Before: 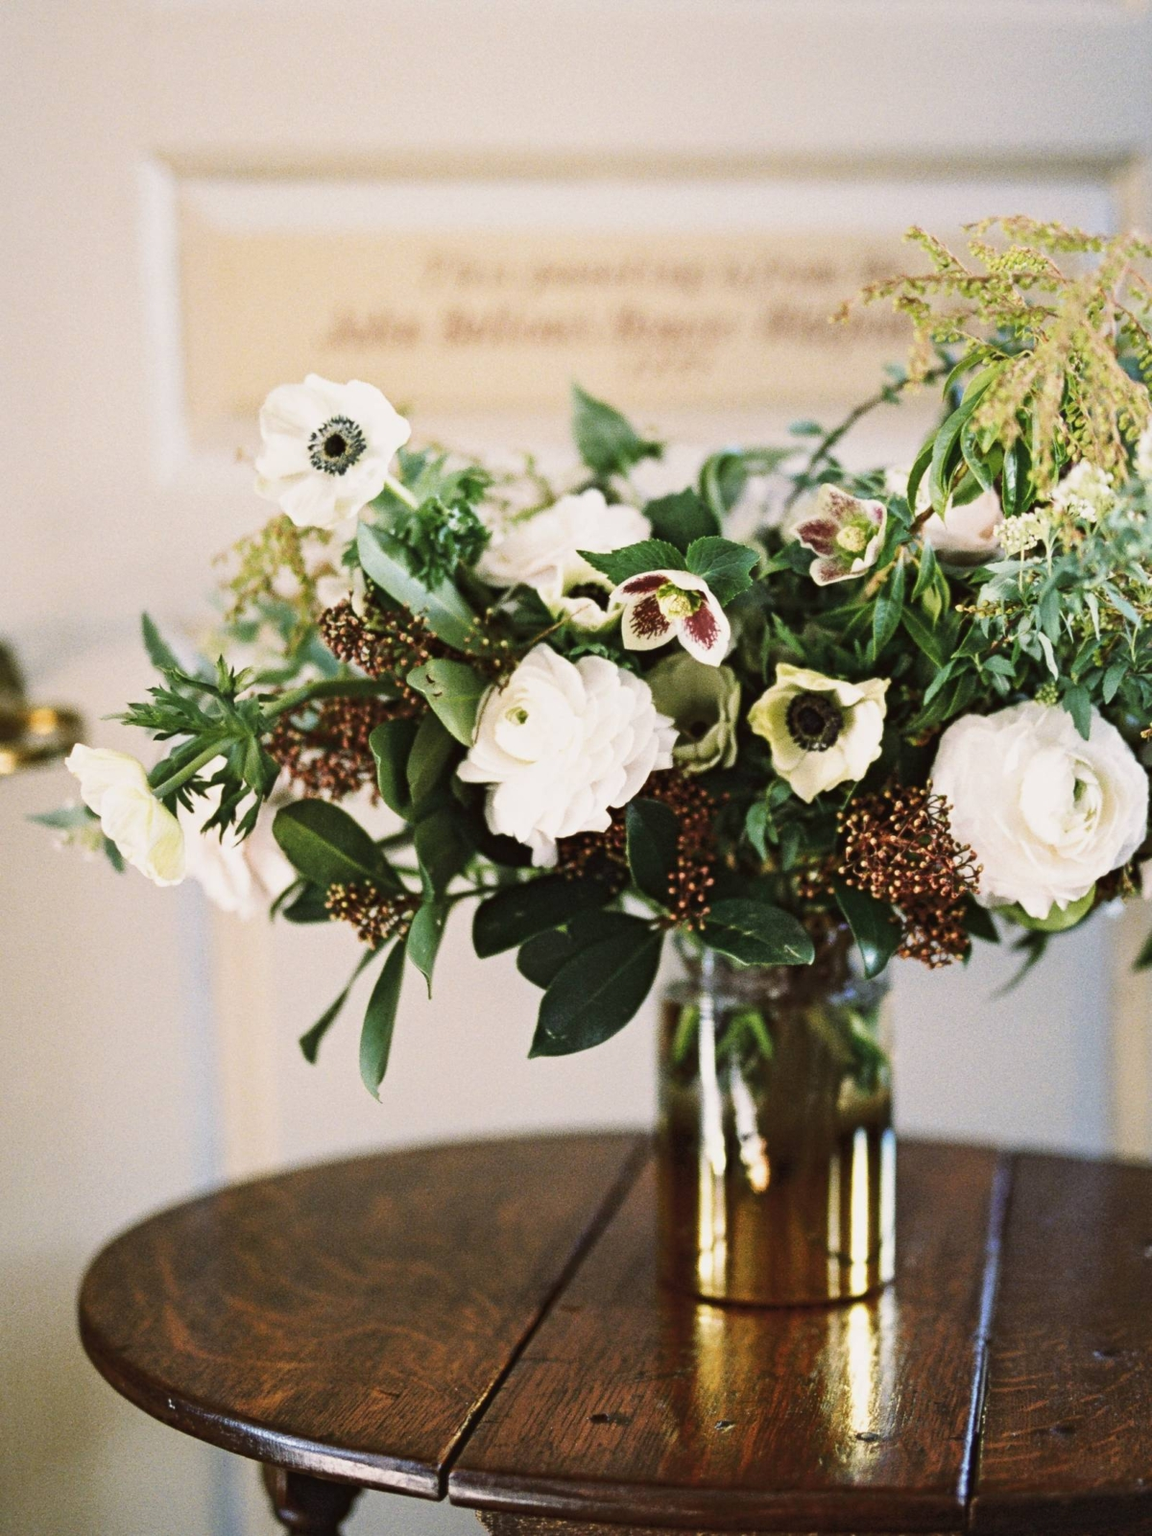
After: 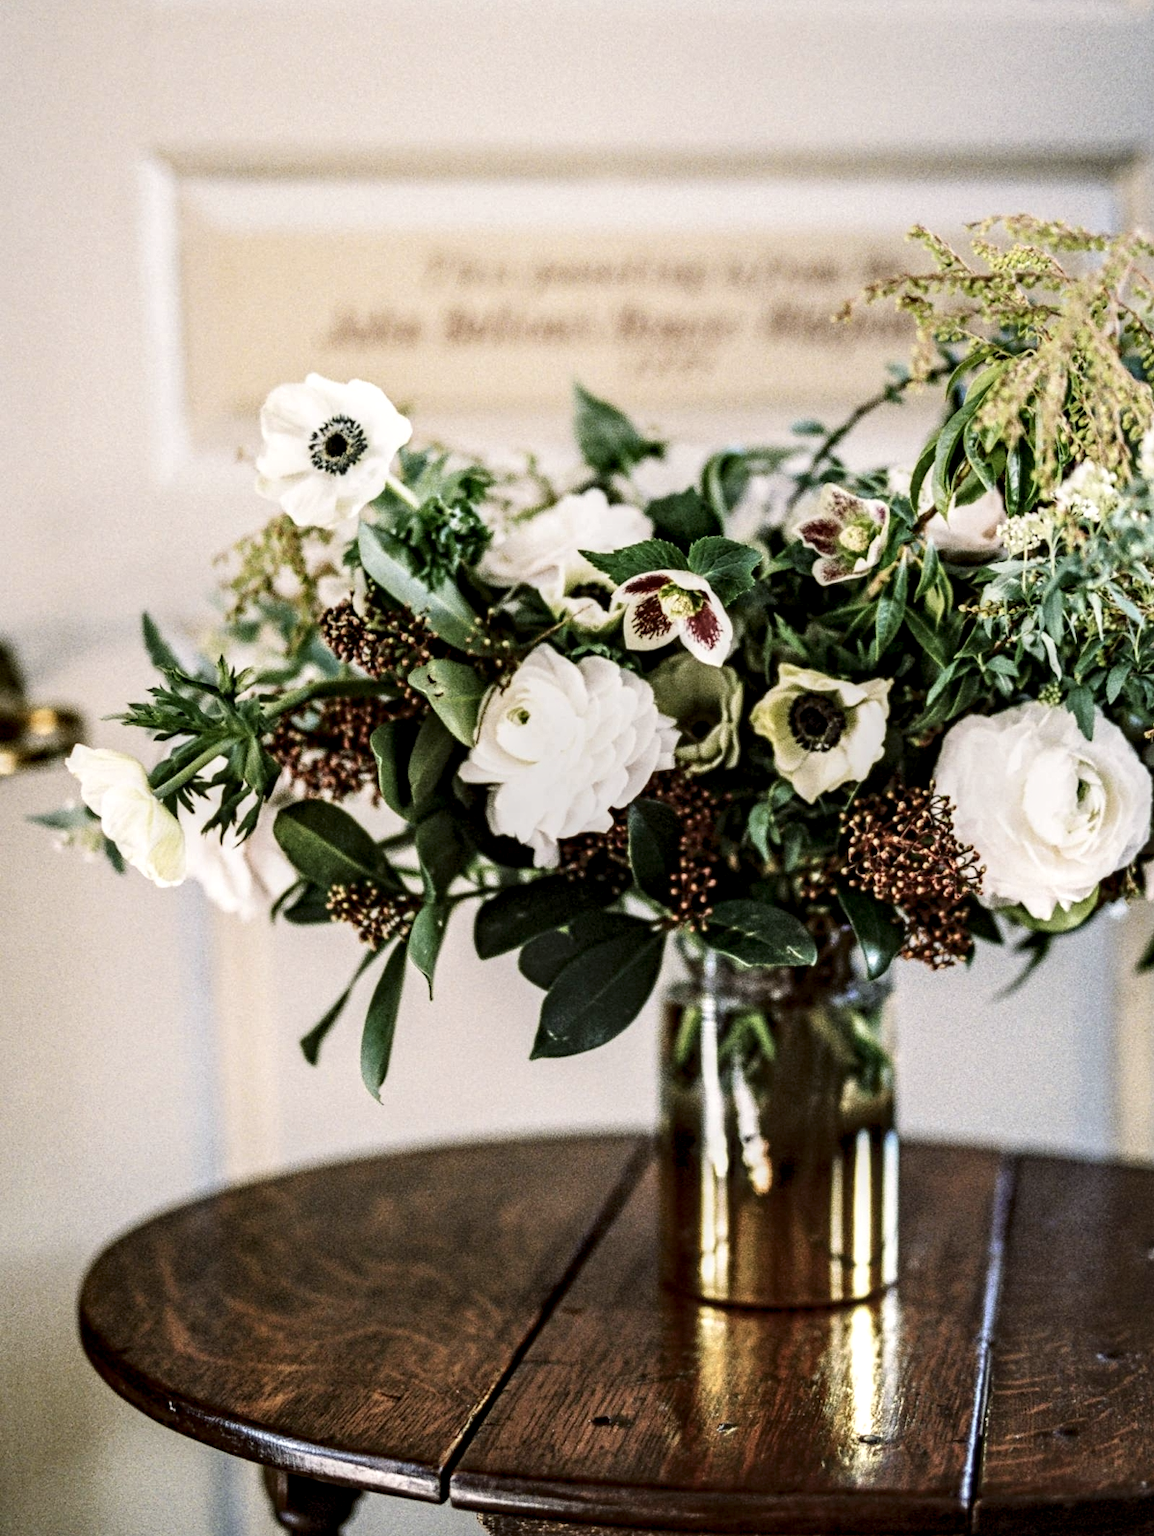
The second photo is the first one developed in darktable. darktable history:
tone equalizer: mask exposure compensation -0.486 EV
crop: top 0.136%, bottom 0.143%
contrast brightness saturation: contrast 0.106, saturation -0.162
local contrast: highlights 22%, shadows 69%, detail 170%
